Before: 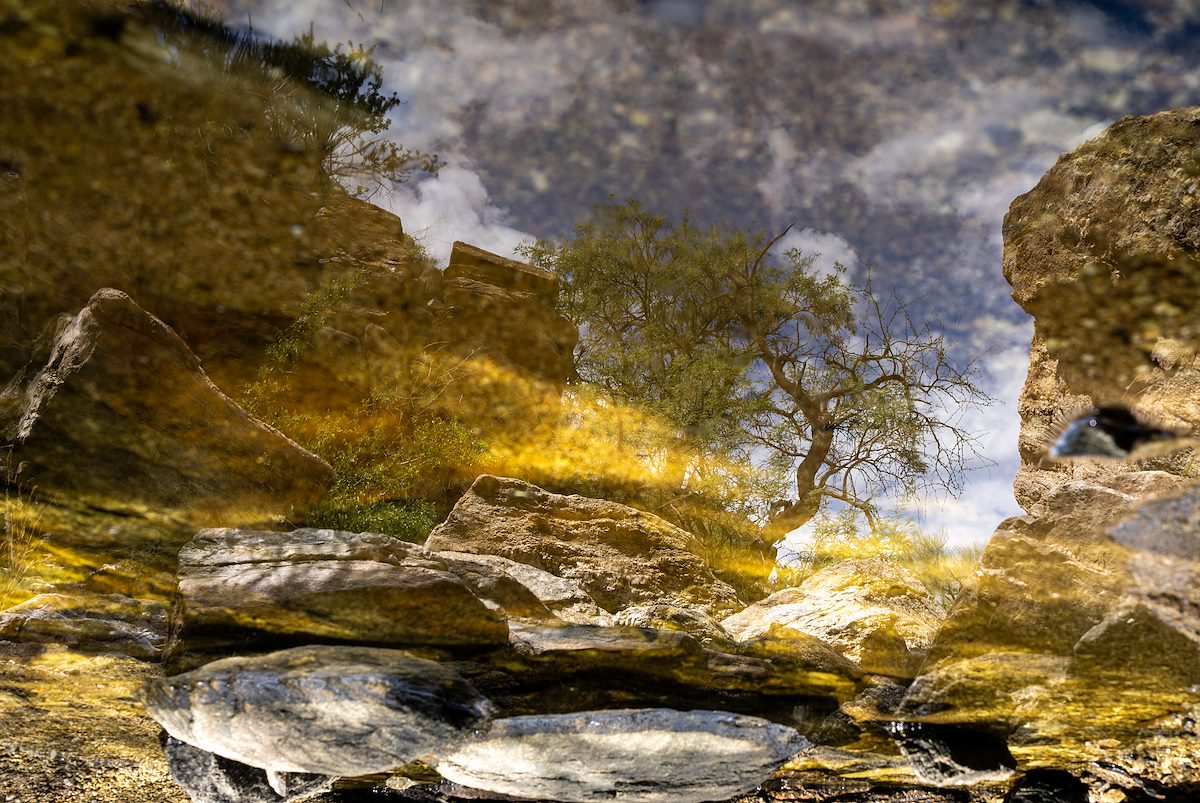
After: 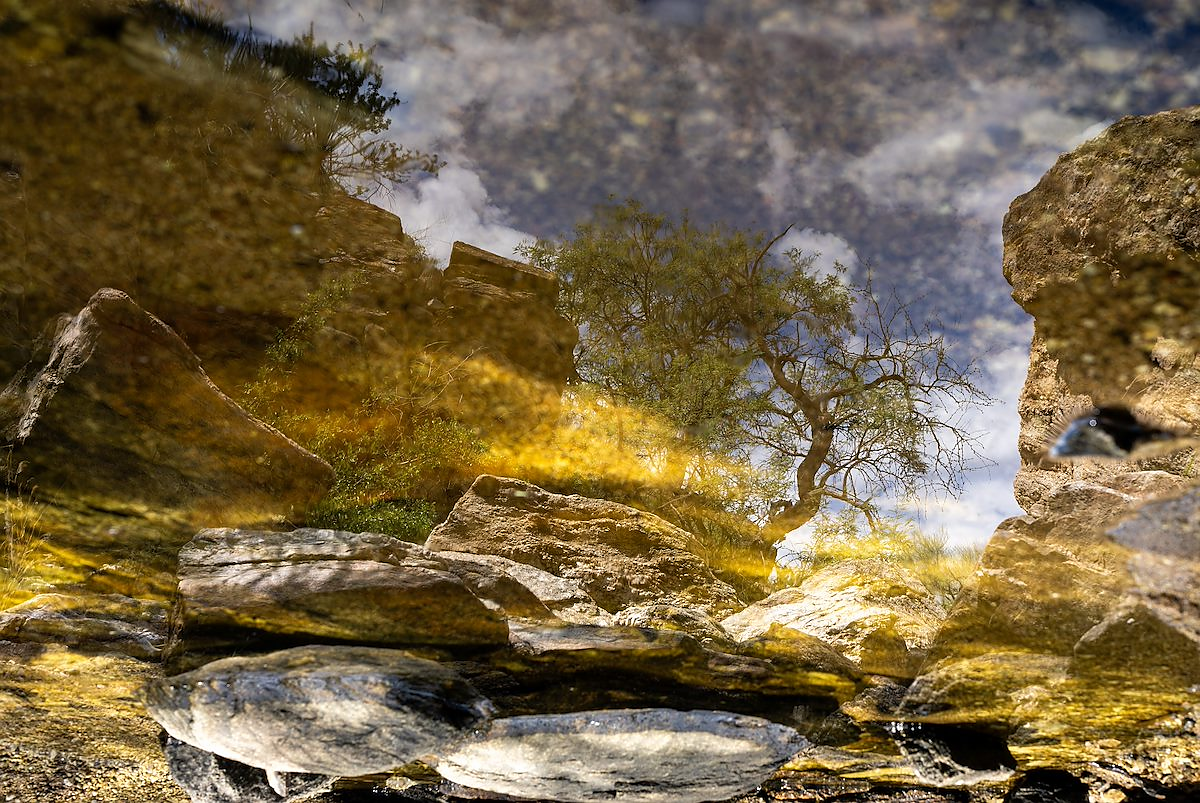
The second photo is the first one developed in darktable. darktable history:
sharpen: radius 1, threshold 1
exposure: exposure -0.01 EV, compensate highlight preservation false
